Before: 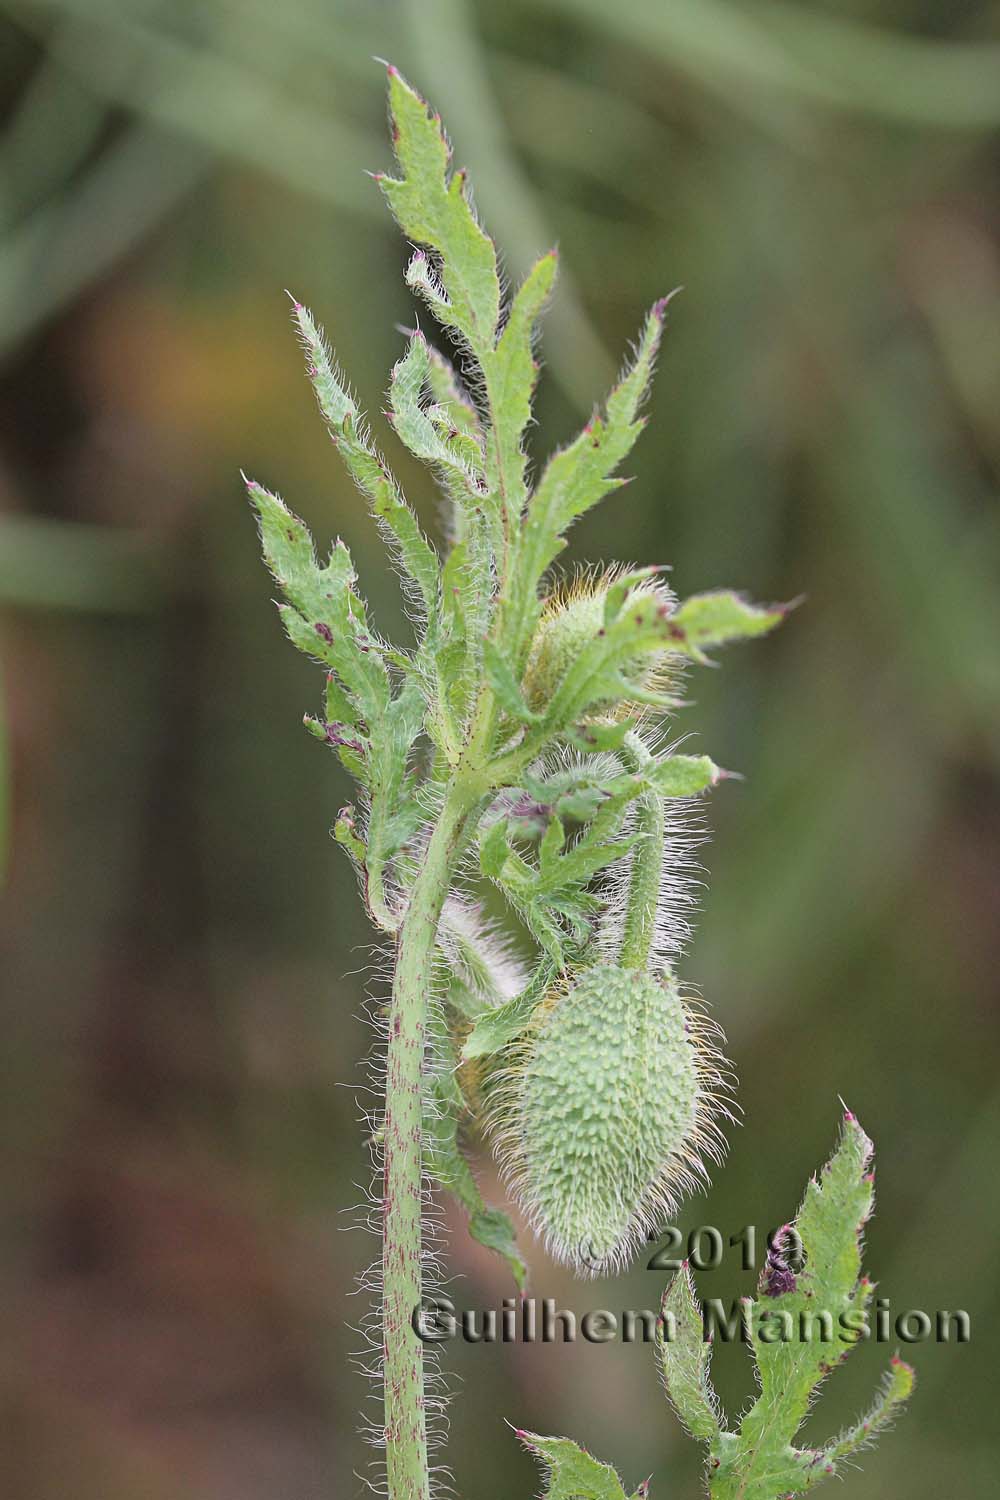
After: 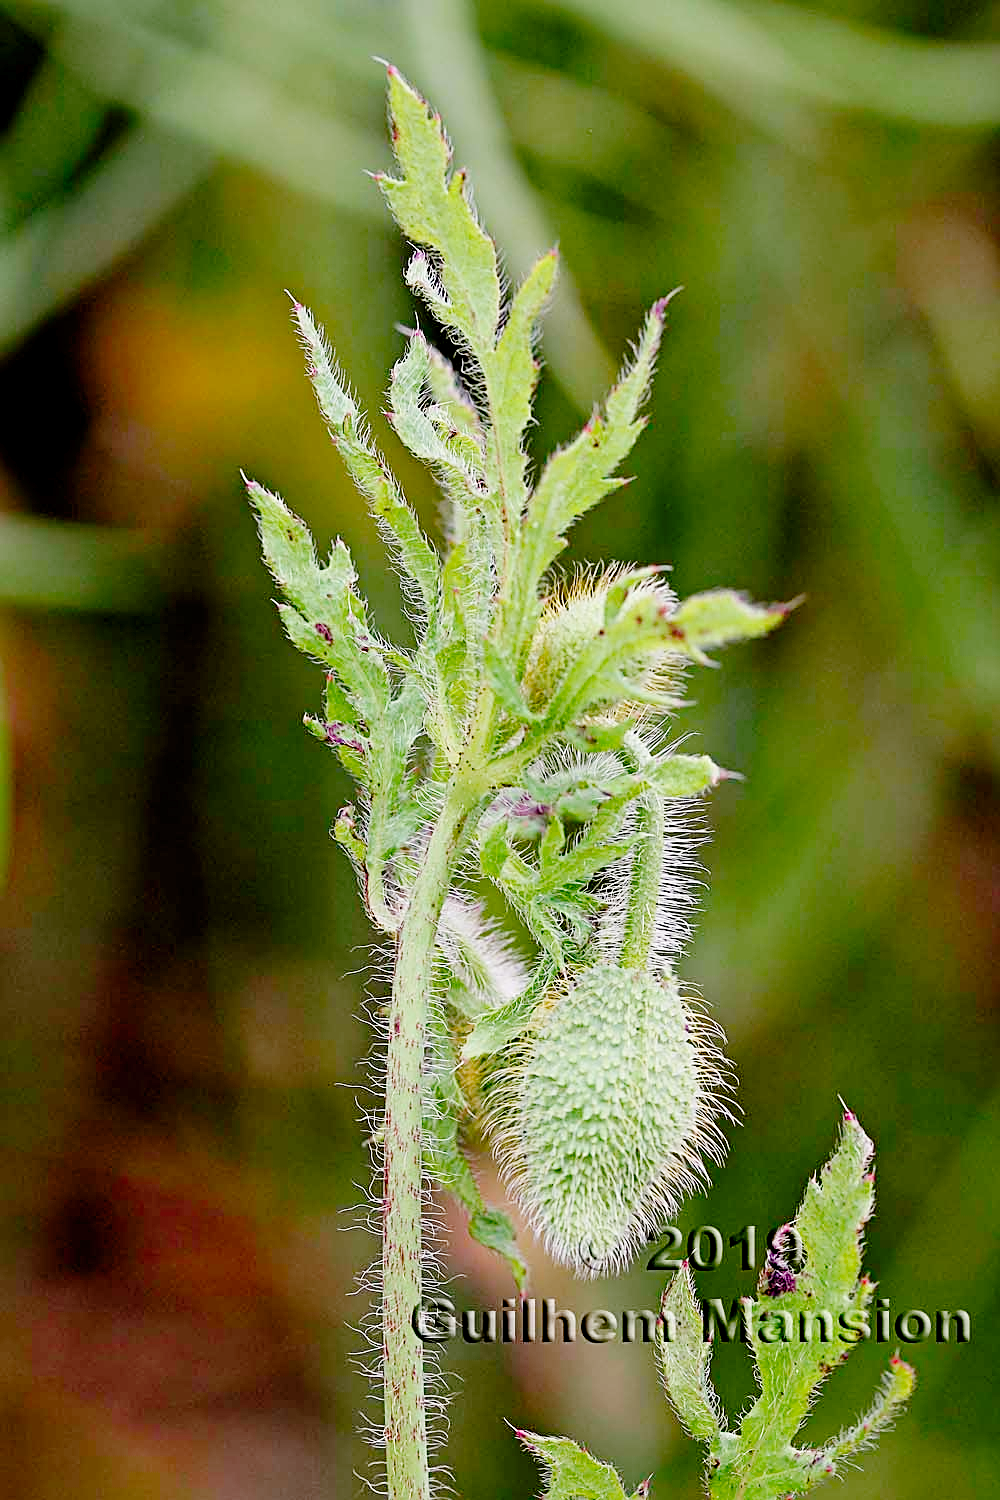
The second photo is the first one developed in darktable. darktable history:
exposure: black level correction 0.025, exposure 0.182 EV, compensate highlight preservation false
color balance rgb: shadows lift › chroma 1%, shadows lift › hue 113°, highlights gain › chroma 0.2%, highlights gain › hue 333°, perceptual saturation grading › global saturation 20%, perceptual saturation grading › highlights -25%, perceptual saturation grading › shadows 25%, contrast -10%
sharpen: on, module defaults
tone curve: curves: ch0 [(0, 0) (0.003, 0.006) (0.011, 0.007) (0.025, 0.009) (0.044, 0.012) (0.069, 0.021) (0.1, 0.036) (0.136, 0.056) (0.177, 0.105) (0.224, 0.165) (0.277, 0.251) (0.335, 0.344) (0.399, 0.439) (0.468, 0.532) (0.543, 0.628) (0.623, 0.718) (0.709, 0.797) (0.801, 0.874) (0.898, 0.943) (1, 1)], preserve colors none
